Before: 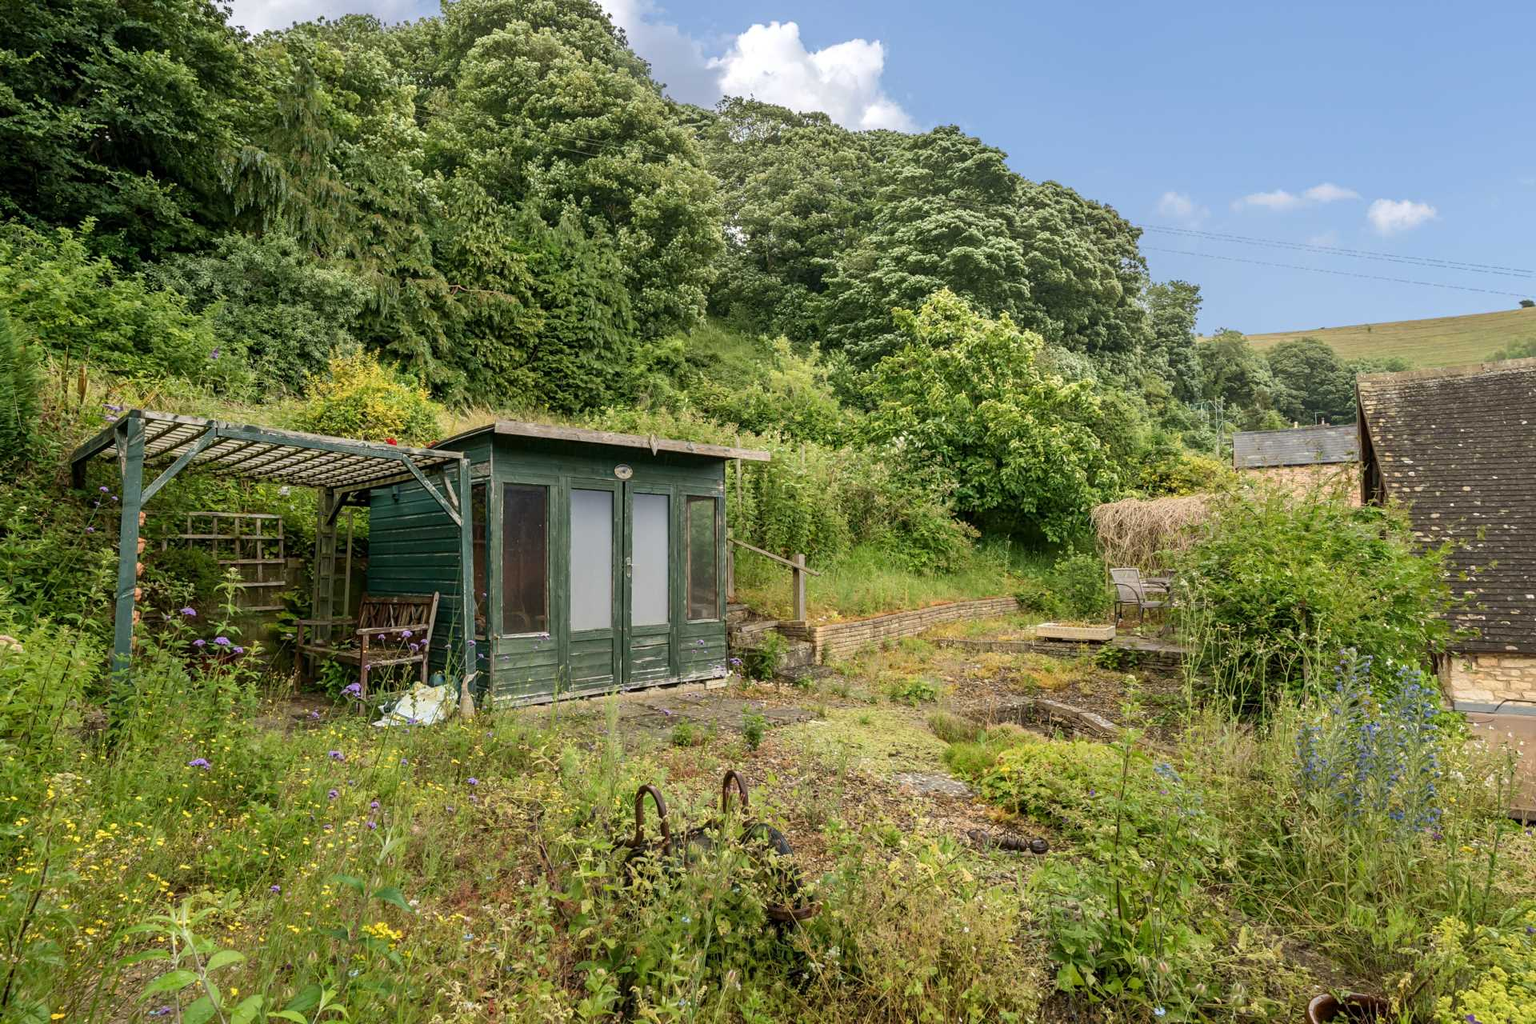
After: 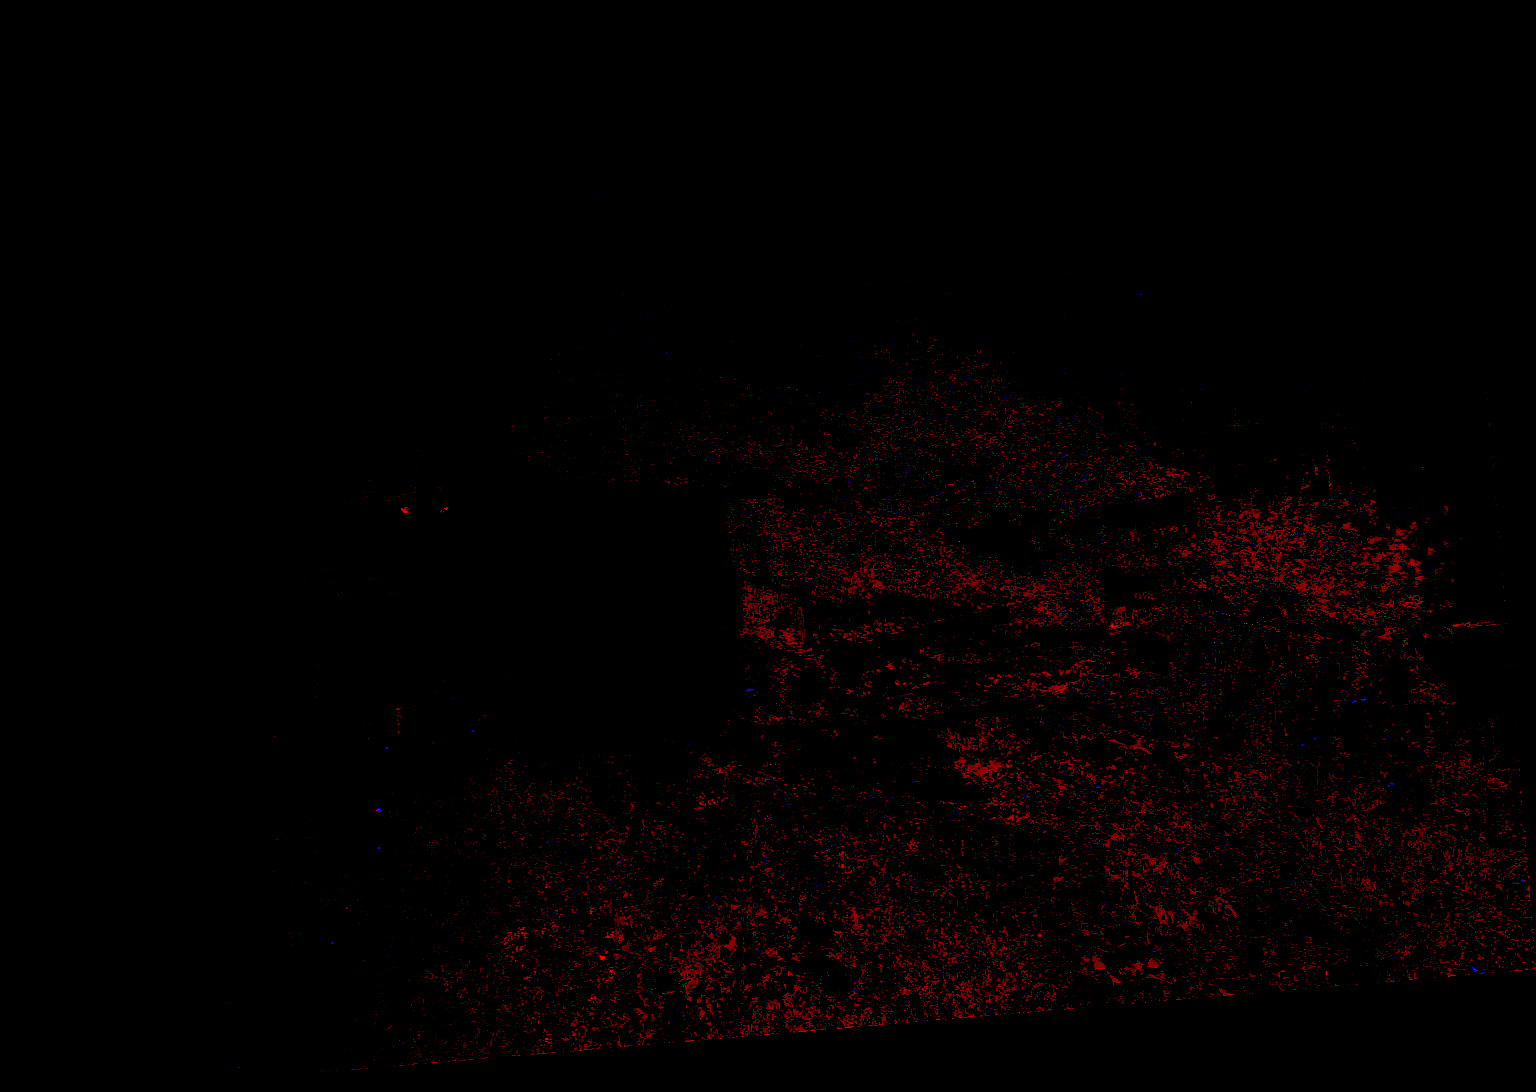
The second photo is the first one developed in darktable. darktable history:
local contrast: on, module defaults
rotate and perspective: rotation -4.86°, automatic cropping off
exposure: black level correction 0.1, exposure 3 EV, compensate highlight preservation false
tone equalizer: -7 EV 0.15 EV, -6 EV 0.6 EV, -5 EV 1.15 EV, -4 EV 1.33 EV, -3 EV 1.15 EV, -2 EV 0.6 EV, -1 EV 0.15 EV, mask exposure compensation -0.5 EV
